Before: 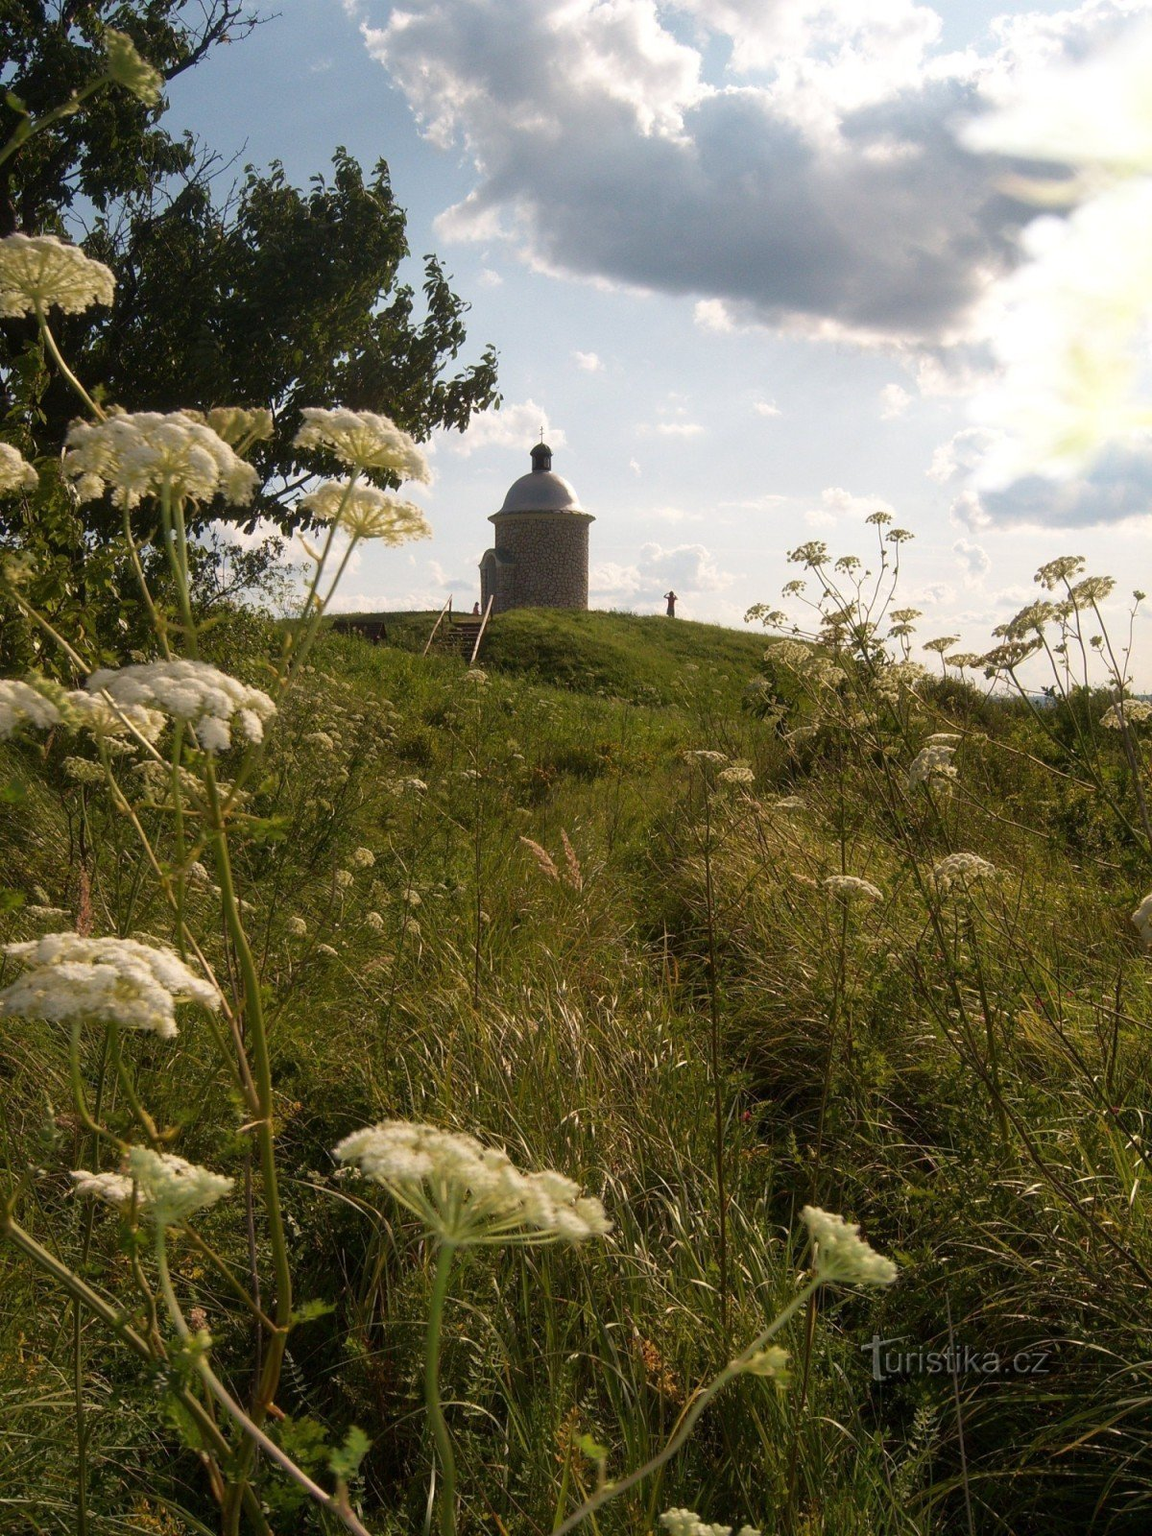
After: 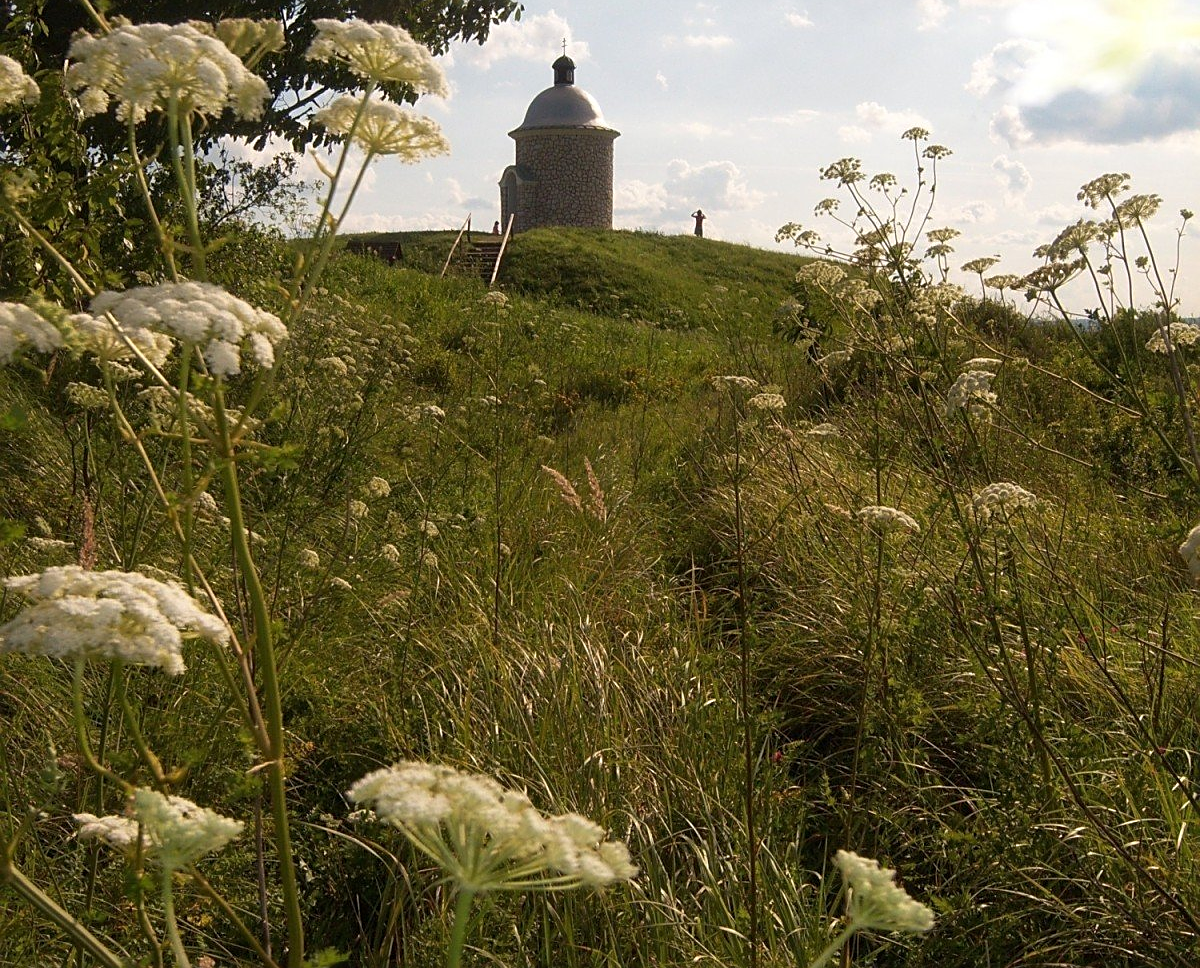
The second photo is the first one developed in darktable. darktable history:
crop and rotate: top 25.41%, bottom 14.057%
sharpen: amount 0.494
